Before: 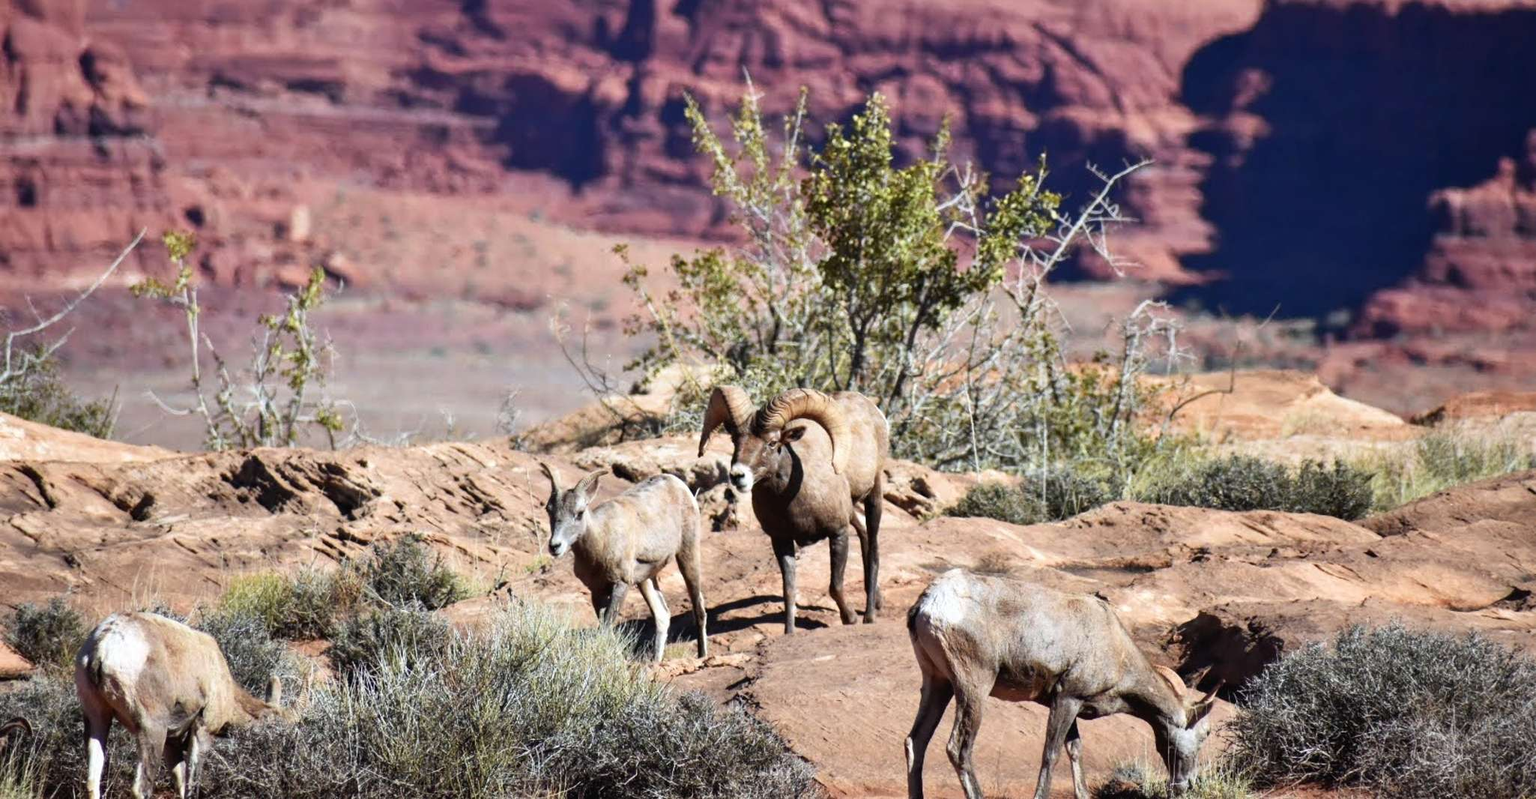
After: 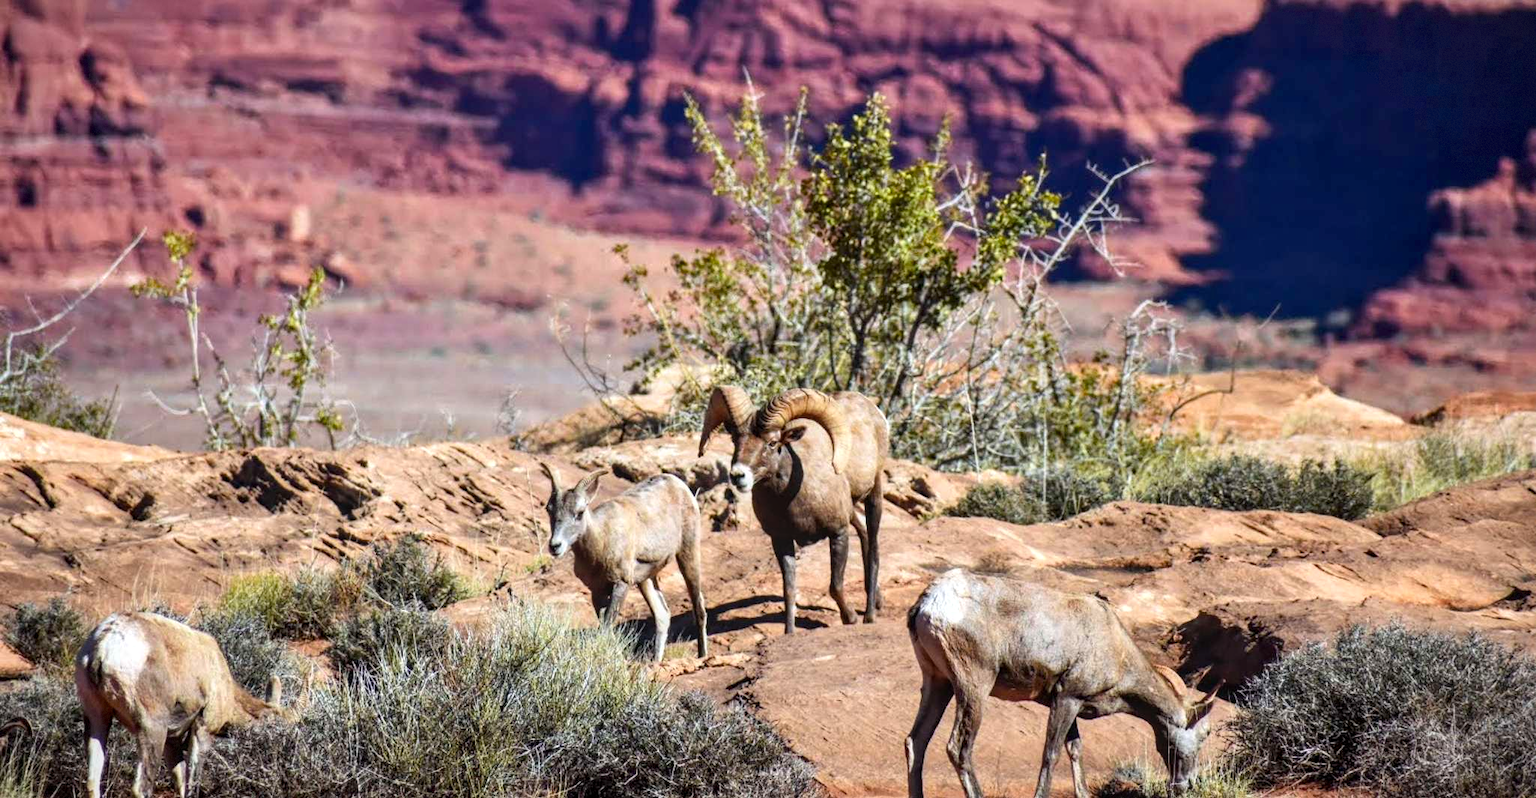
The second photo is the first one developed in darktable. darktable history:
vignetting: fall-off start 100%, brightness -0.406, saturation -0.3, width/height ratio 1.324, dithering 8-bit output, unbound false
color balance rgb: perceptual saturation grading › global saturation 20%, global vibrance 20%
local contrast: on, module defaults
